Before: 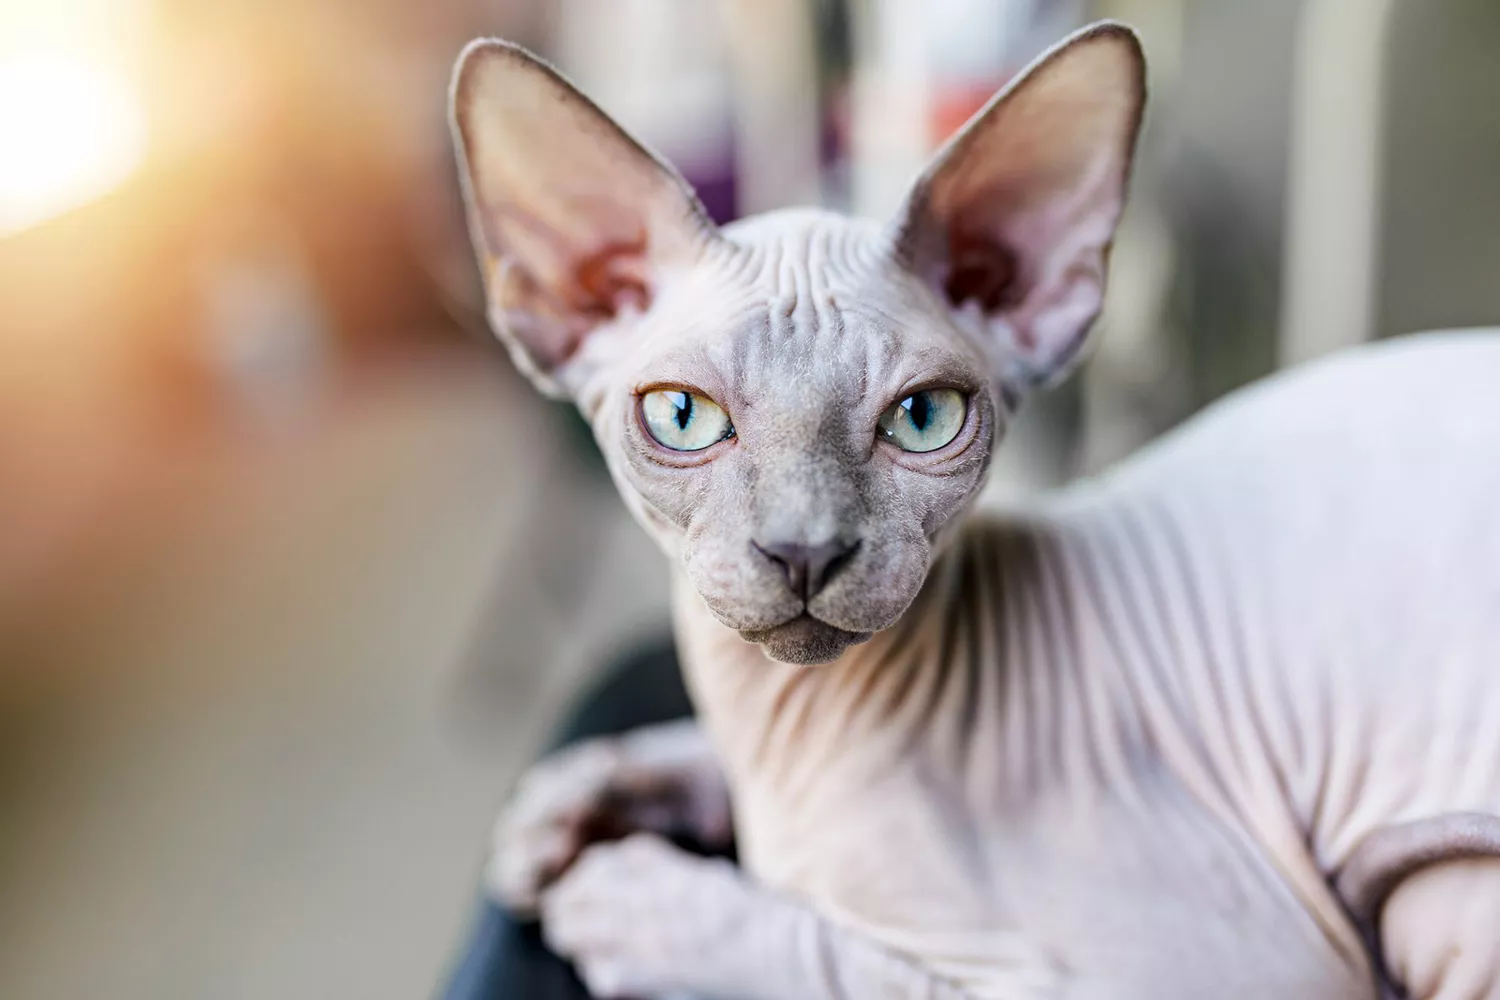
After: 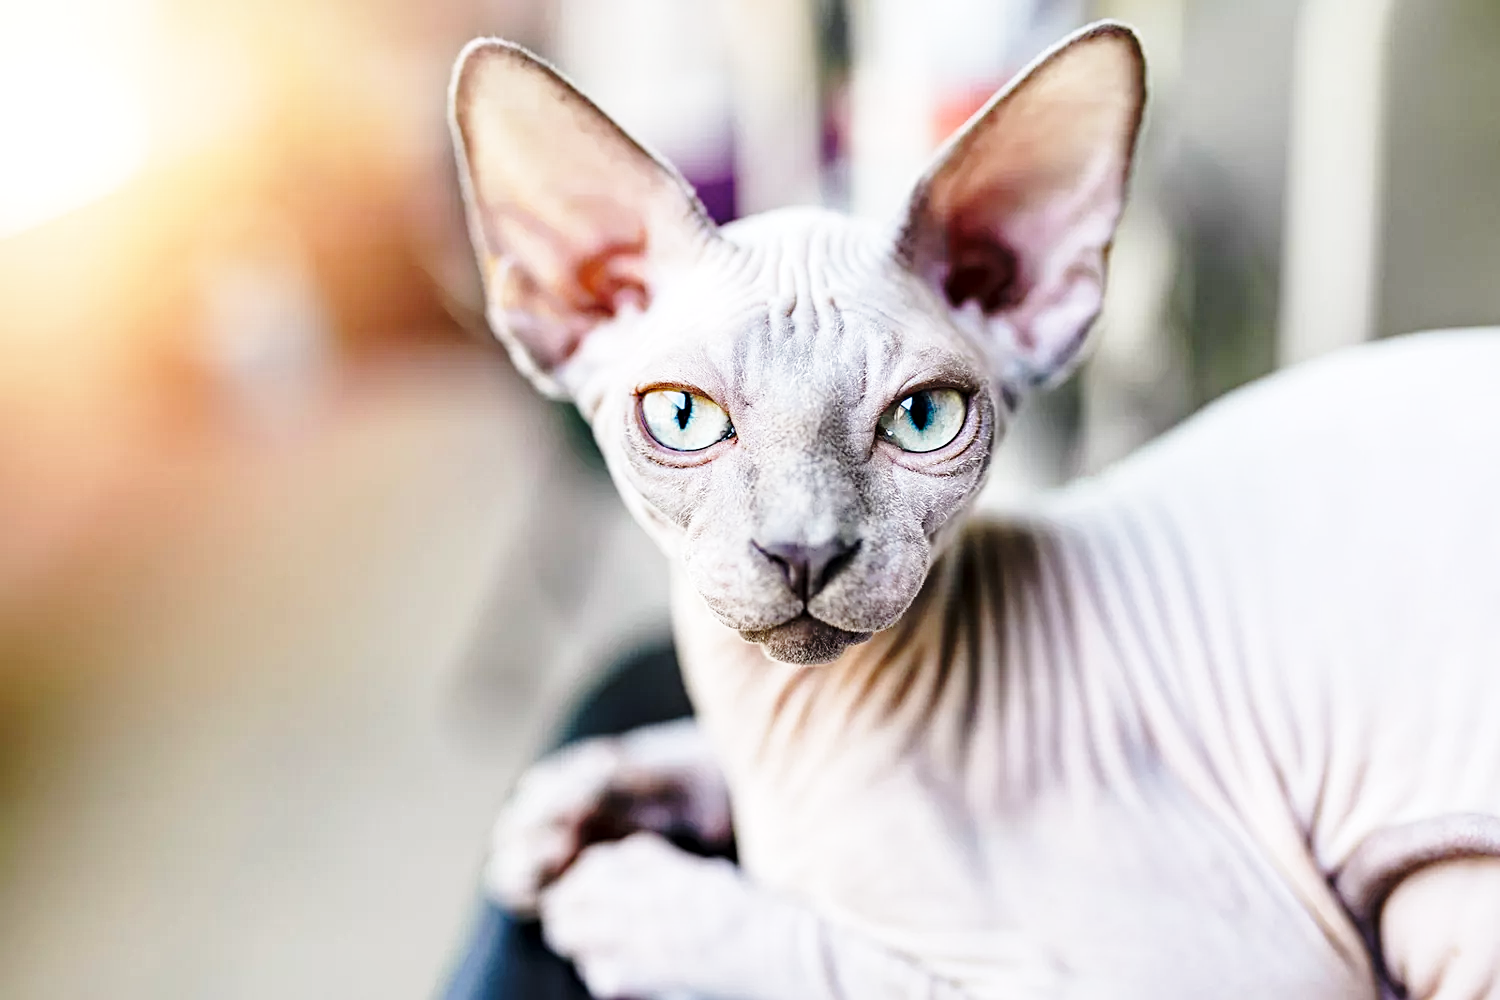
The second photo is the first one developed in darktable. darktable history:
base curve: curves: ch0 [(0, 0) (0.028, 0.03) (0.121, 0.232) (0.46, 0.748) (0.859, 0.968) (1, 1)], preserve colors none
local contrast: mode bilateral grid, contrast 19, coarseness 50, detail 119%, midtone range 0.2
sharpen: radius 2.146, amount 0.387, threshold 0.054
contrast brightness saturation: saturation -0.034
